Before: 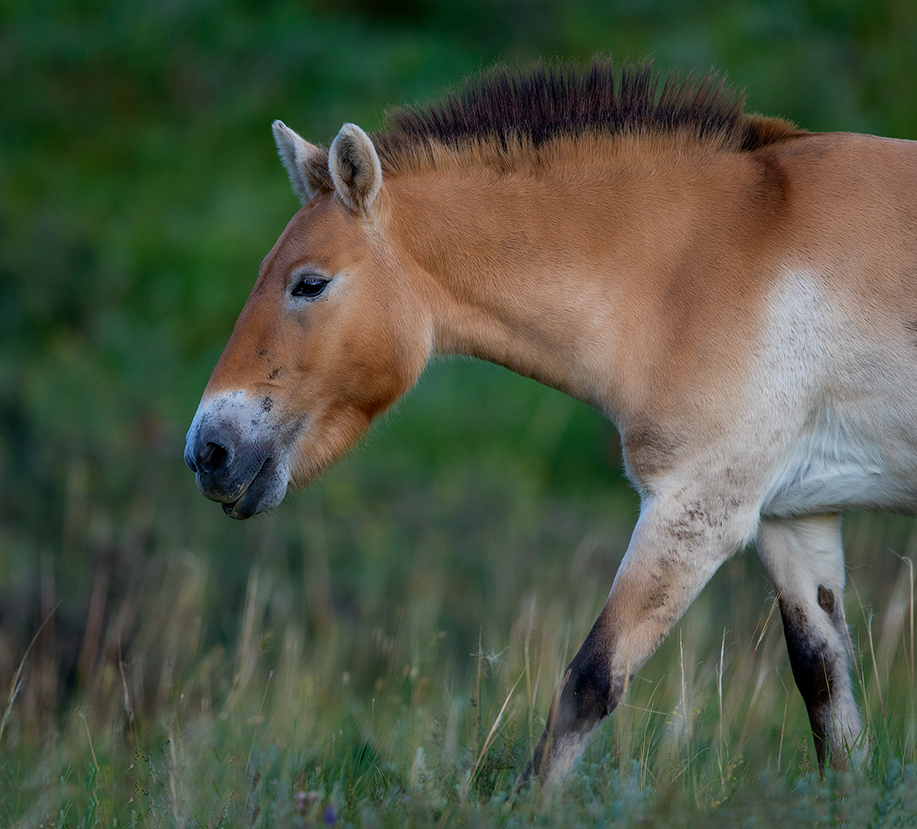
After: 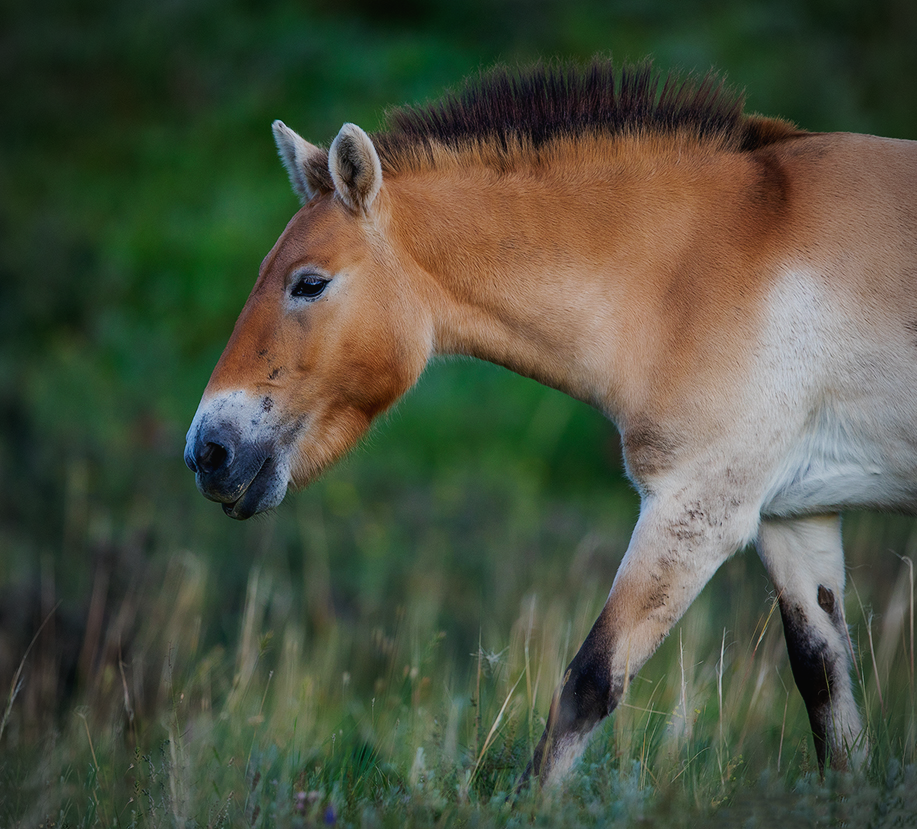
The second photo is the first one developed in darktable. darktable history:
tone curve: curves: ch0 [(0, 0.018) (0.036, 0.038) (0.15, 0.131) (0.27, 0.247) (0.528, 0.554) (0.761, 0.761) (1, 0.919)]; ch1 [(0, 0) (0.179, 0.173) (0.322, 0.32) (0.429, 0.431) (0.502, 0.5) (0.519, 0.522) (0.562, 0.588) (0.625, 0.67) (0.711, 0.745) (1, 1)]; ch2 [(0, 0) (0.29, 0.295) (0.404, 0.436) (0.497, 0.499) (0.521, 0.523) (0.561, 0.605) (0.657, 0.655) (0.712, 0.764) (1, 1)], preserve colors none
vignetting: on, module defaults
